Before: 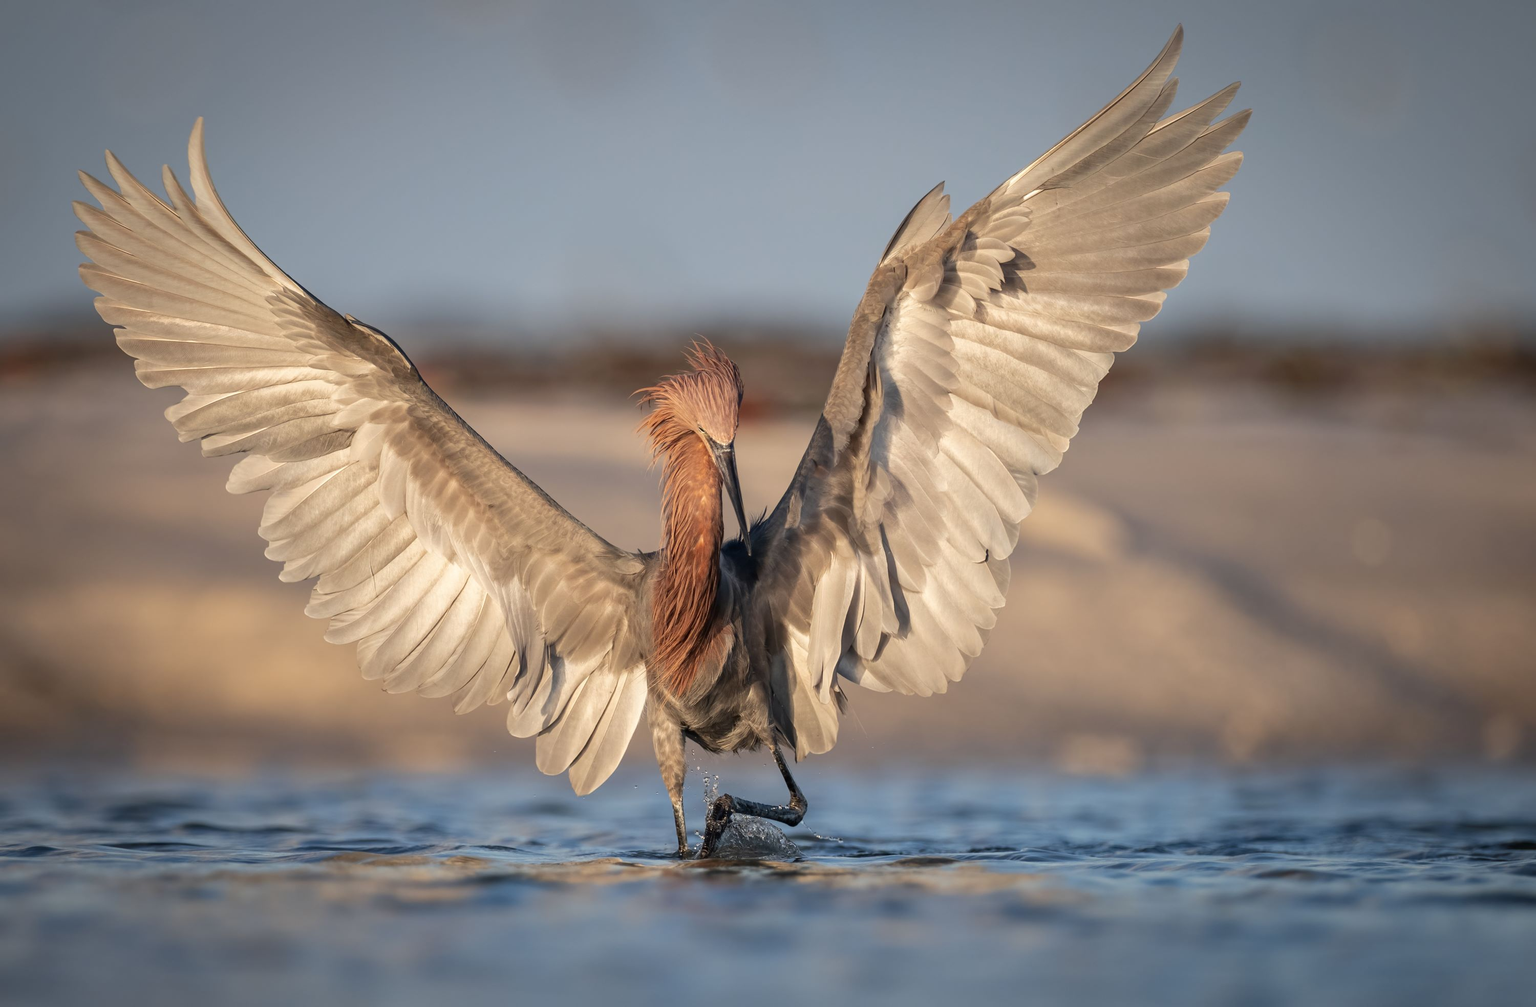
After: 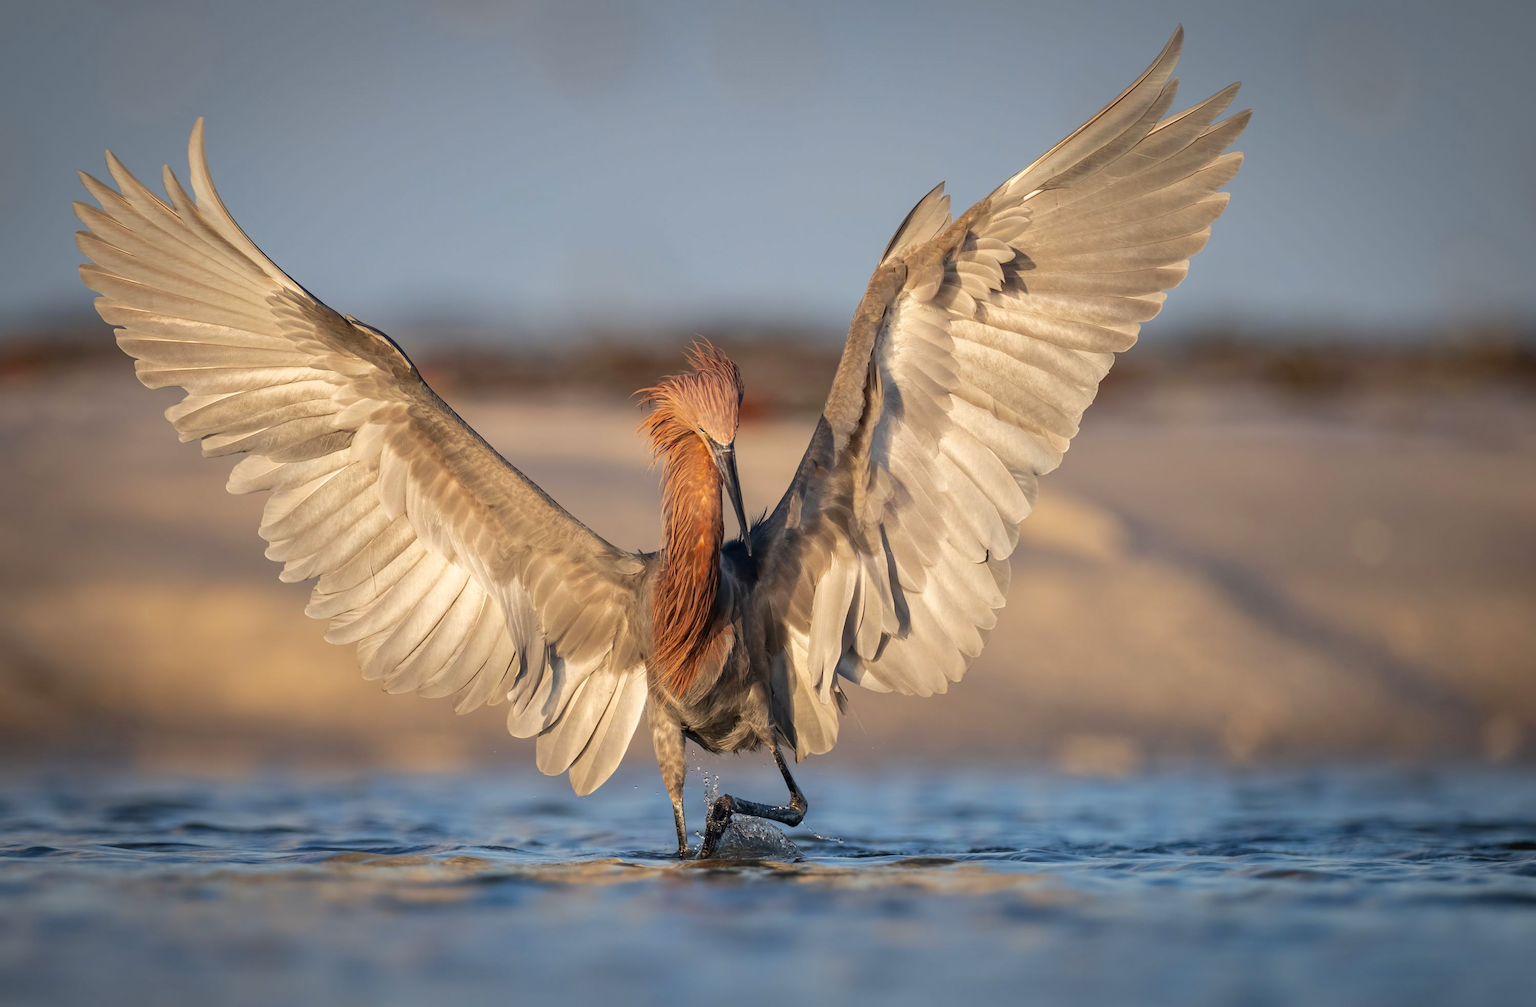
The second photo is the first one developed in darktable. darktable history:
color balance rgb: perceptual saturation grading › global saturation 19.548%, global vibrance 9.852%
